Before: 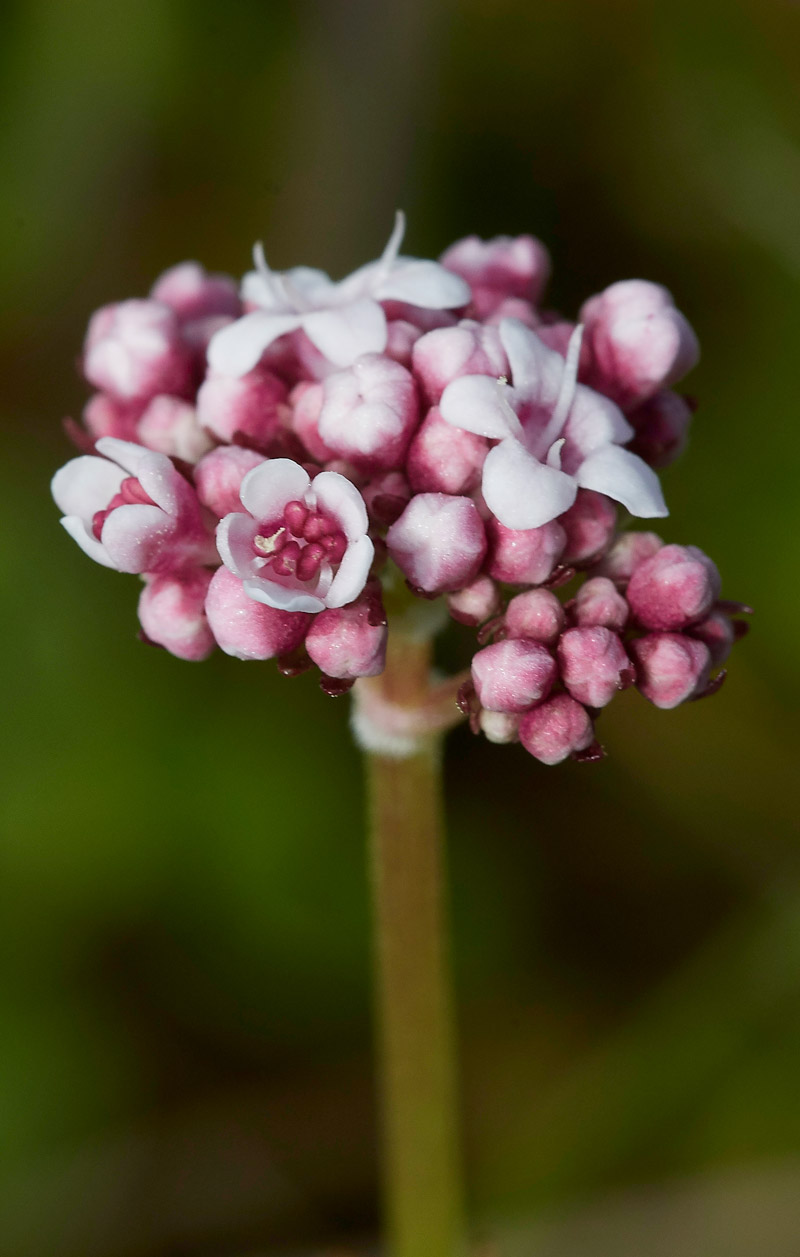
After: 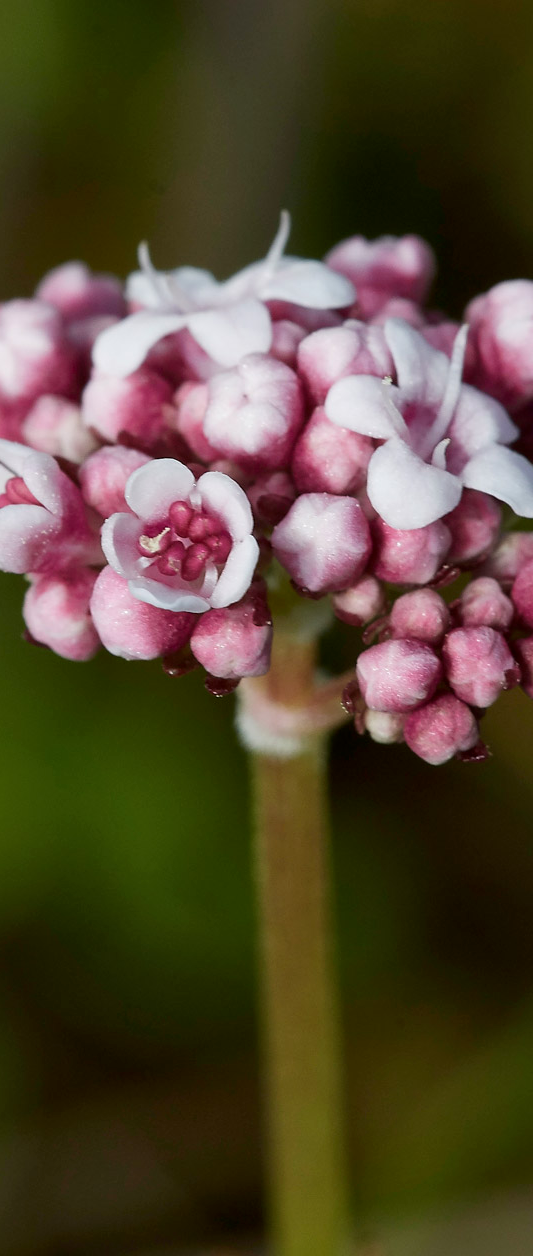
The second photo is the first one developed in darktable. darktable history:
crop and rotate: left 14.467%, right 18.906%
local contrast: mode bilateral grid, contrast 20, coarseness 50, detail 119%, midtone range 0.2
